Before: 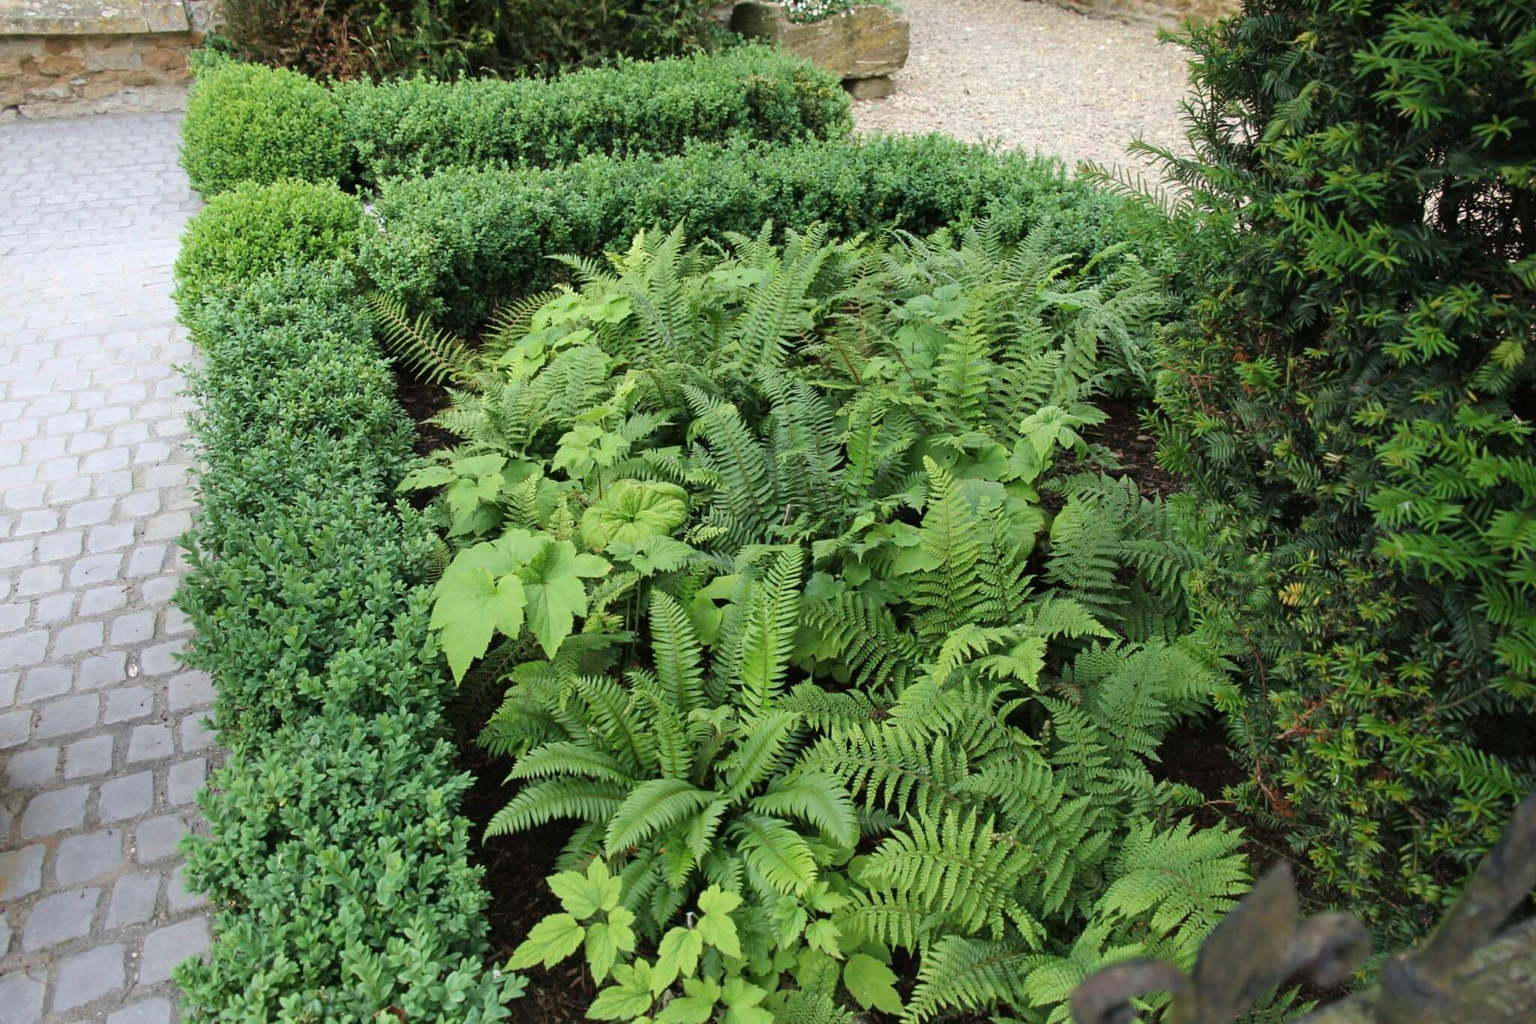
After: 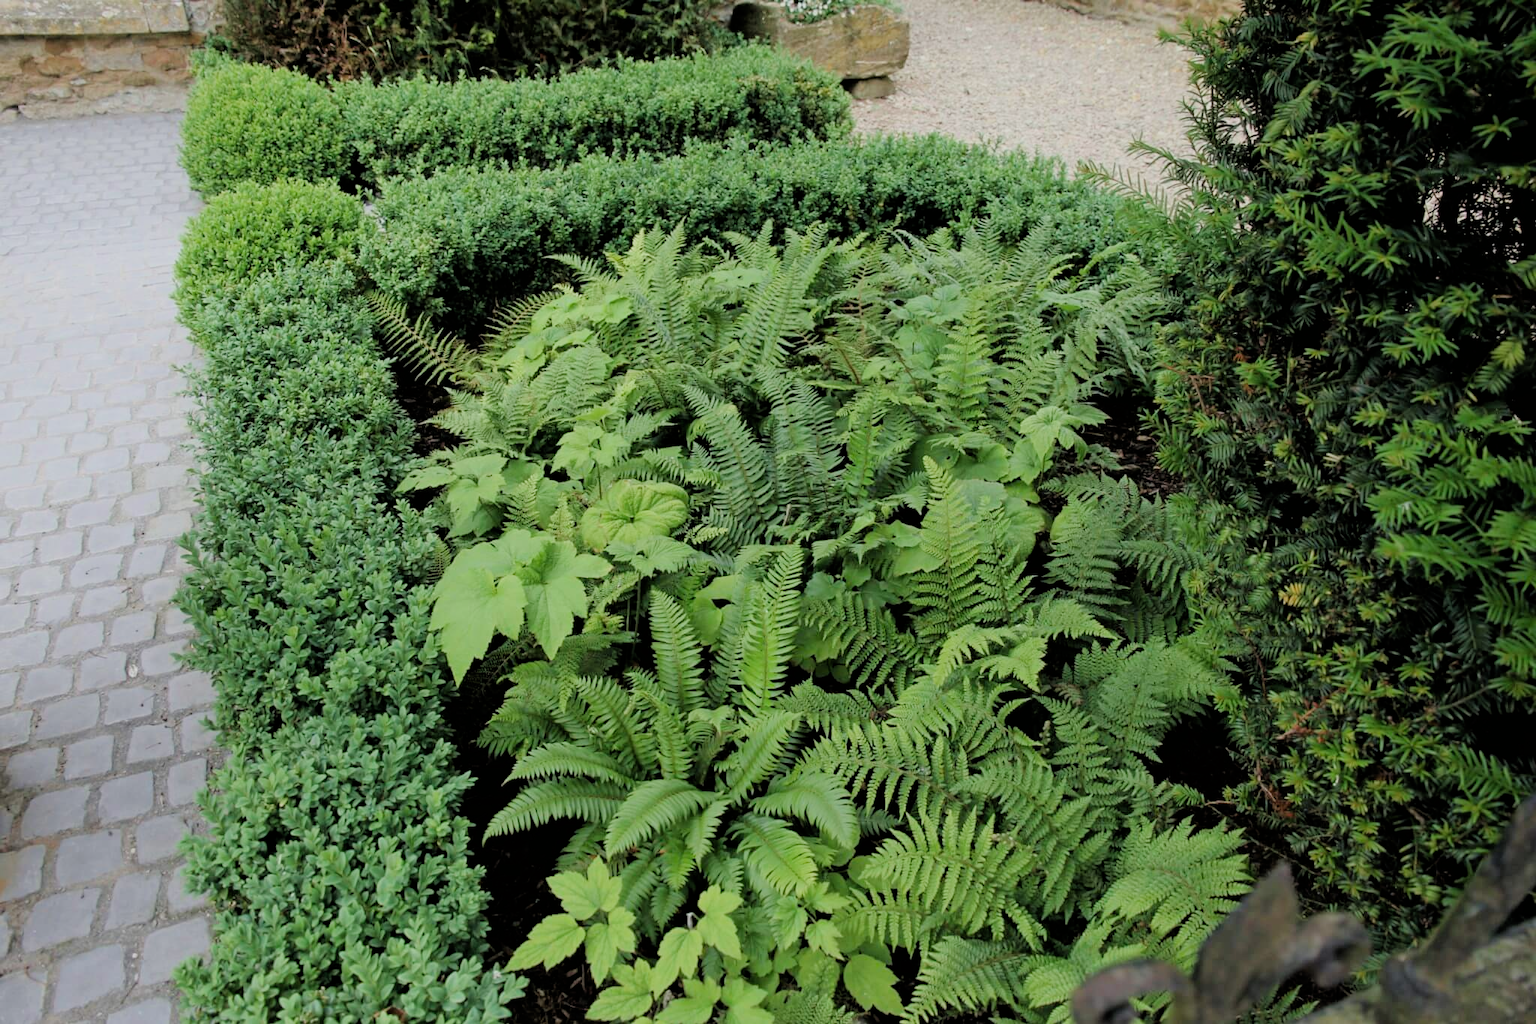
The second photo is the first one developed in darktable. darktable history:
filmic rgb: black relative exposure -4.77 EV, white relative exposure 4.06 EV, hardness 2.84
